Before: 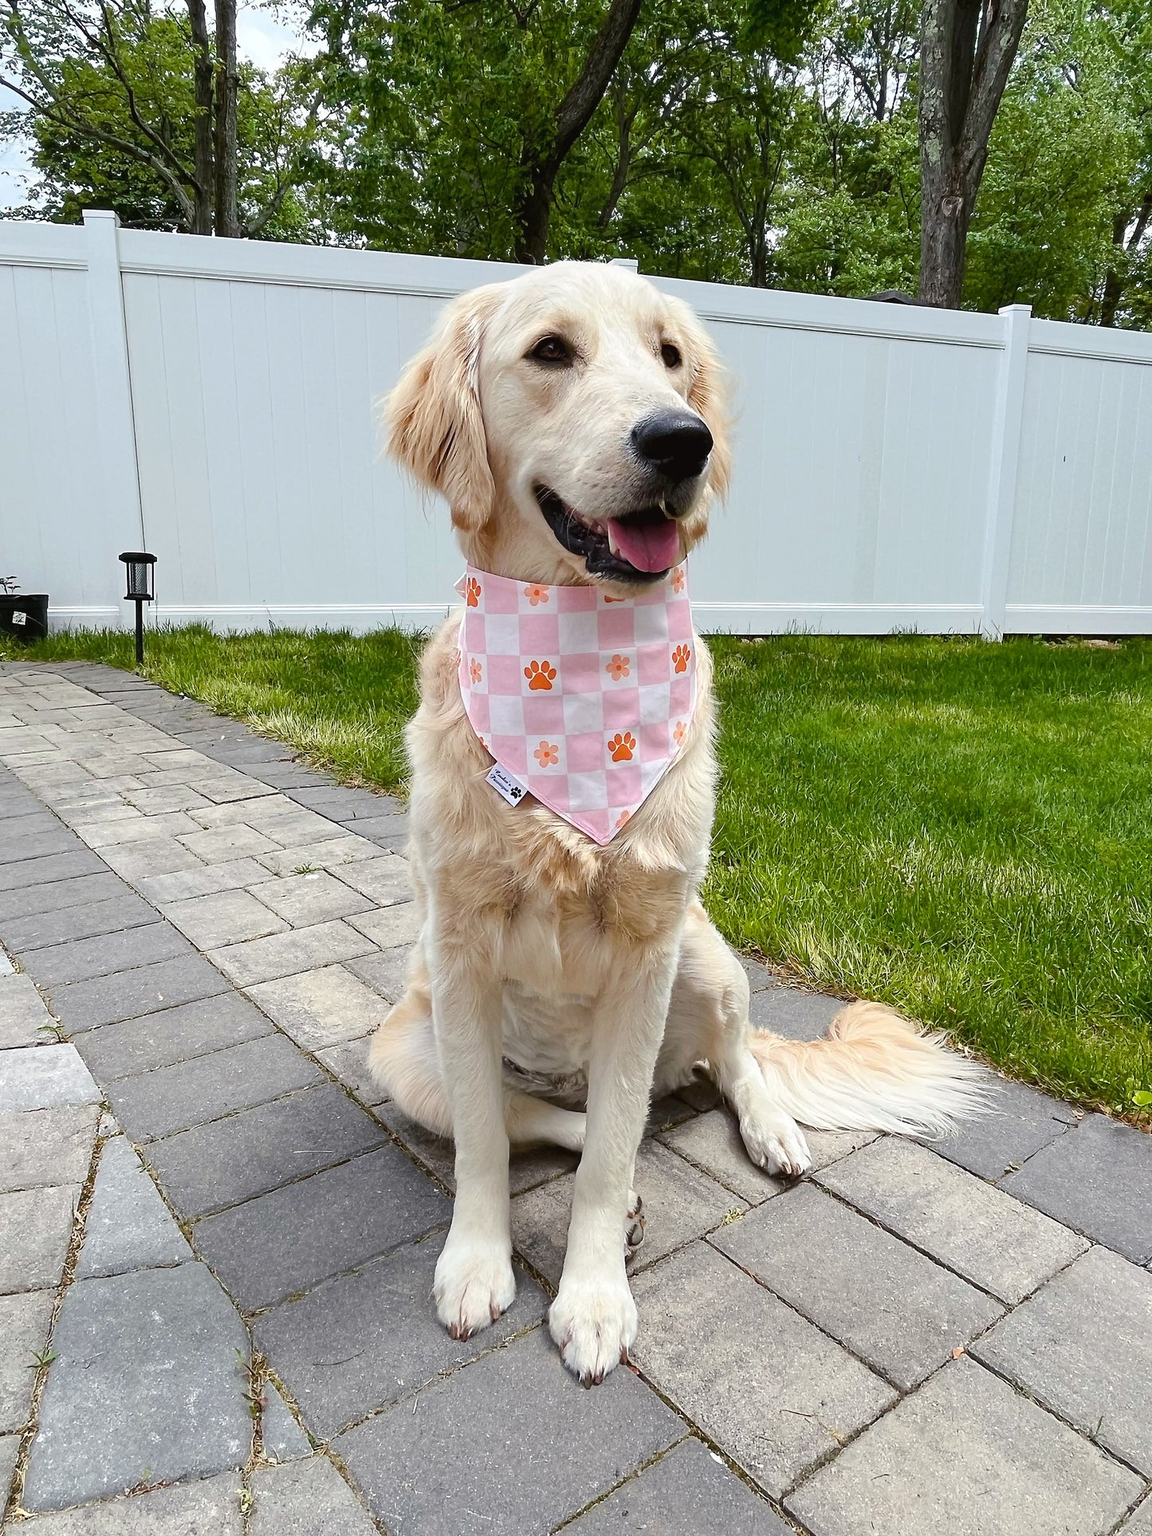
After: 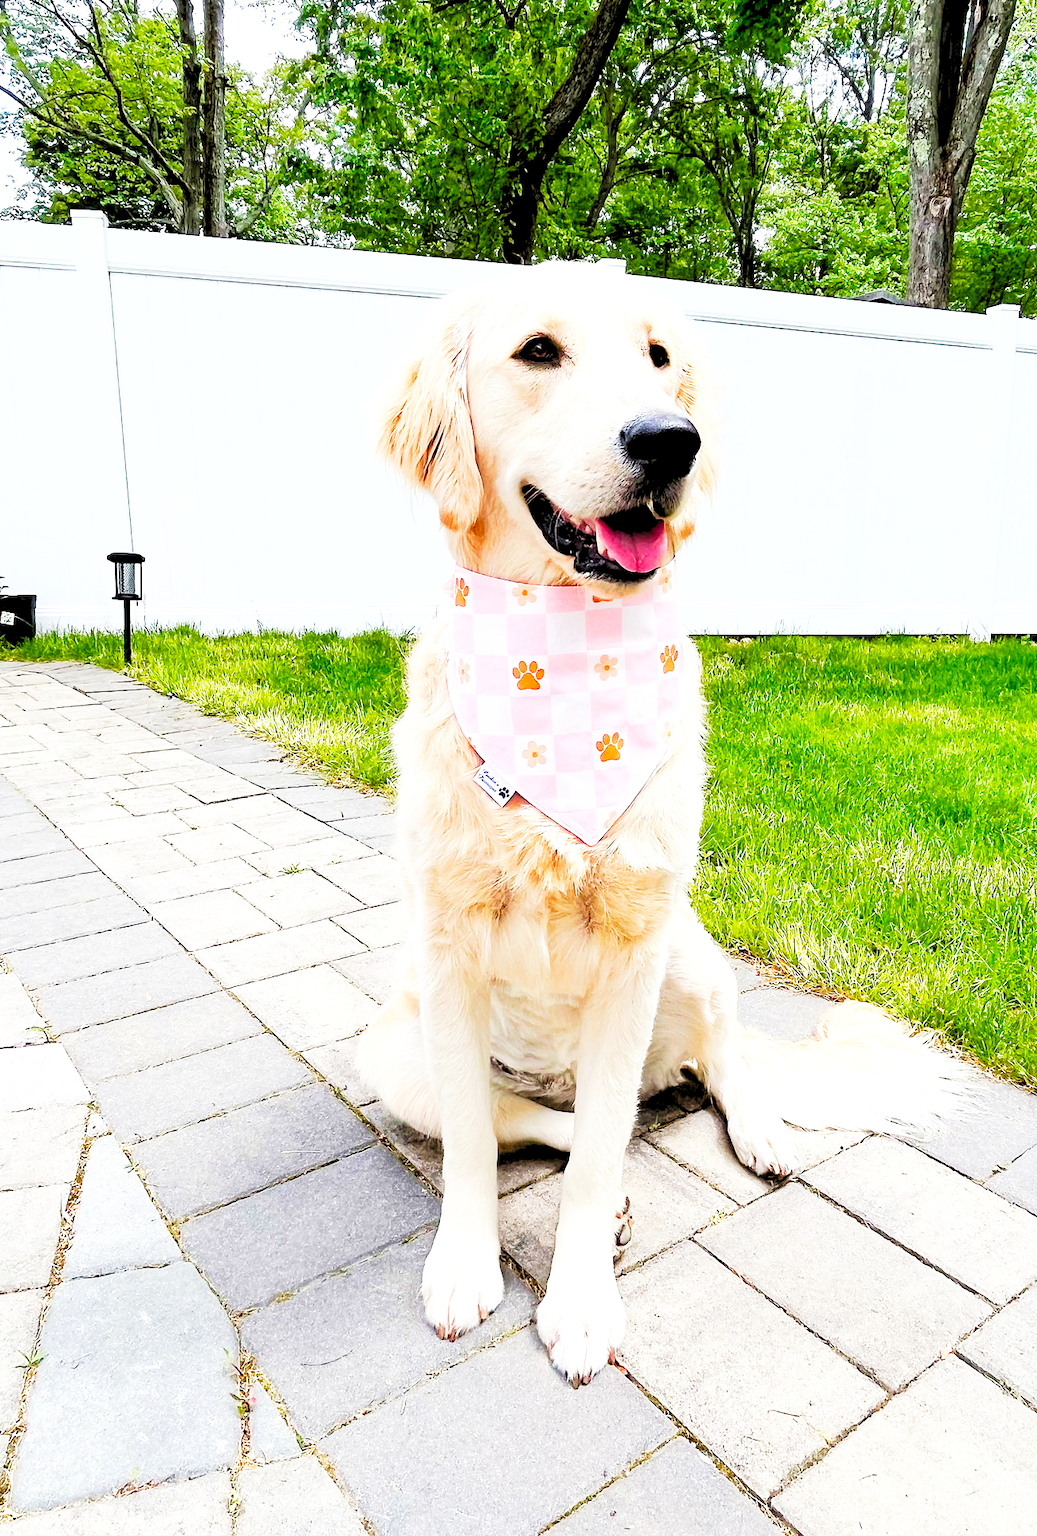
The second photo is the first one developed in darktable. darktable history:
crop and rotate: left 1.088%, right 8.807%
base curve: curves: ch0 [(0, 0) (0.007, 0.004) (0.027, 0.03) (0.046, 0.07) (0.207, 0.54) (0.442, 0.872) (0.673, 0.972) (1, 1)], preserve colors none
levels: levels [0.093, 0.434, 0.988]
